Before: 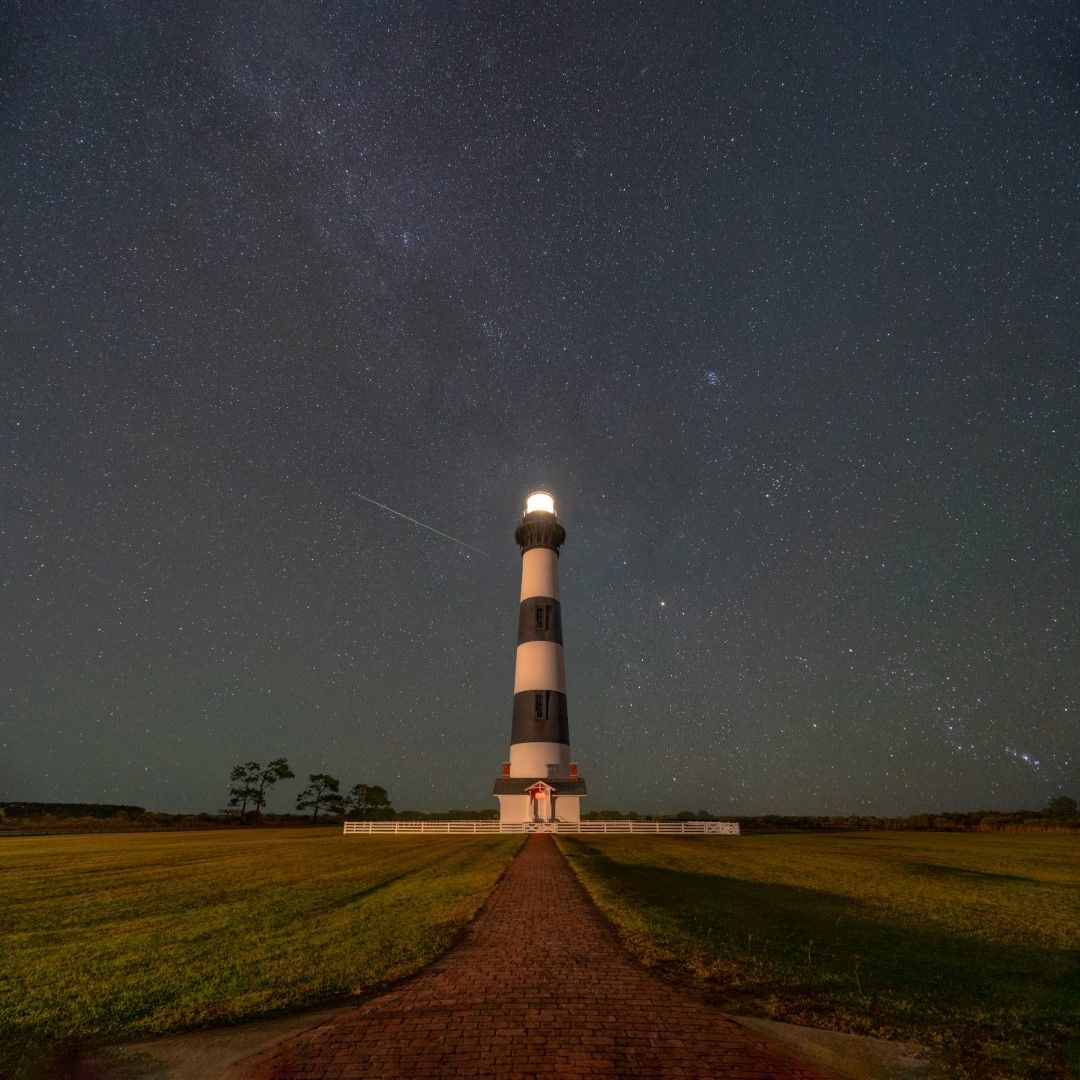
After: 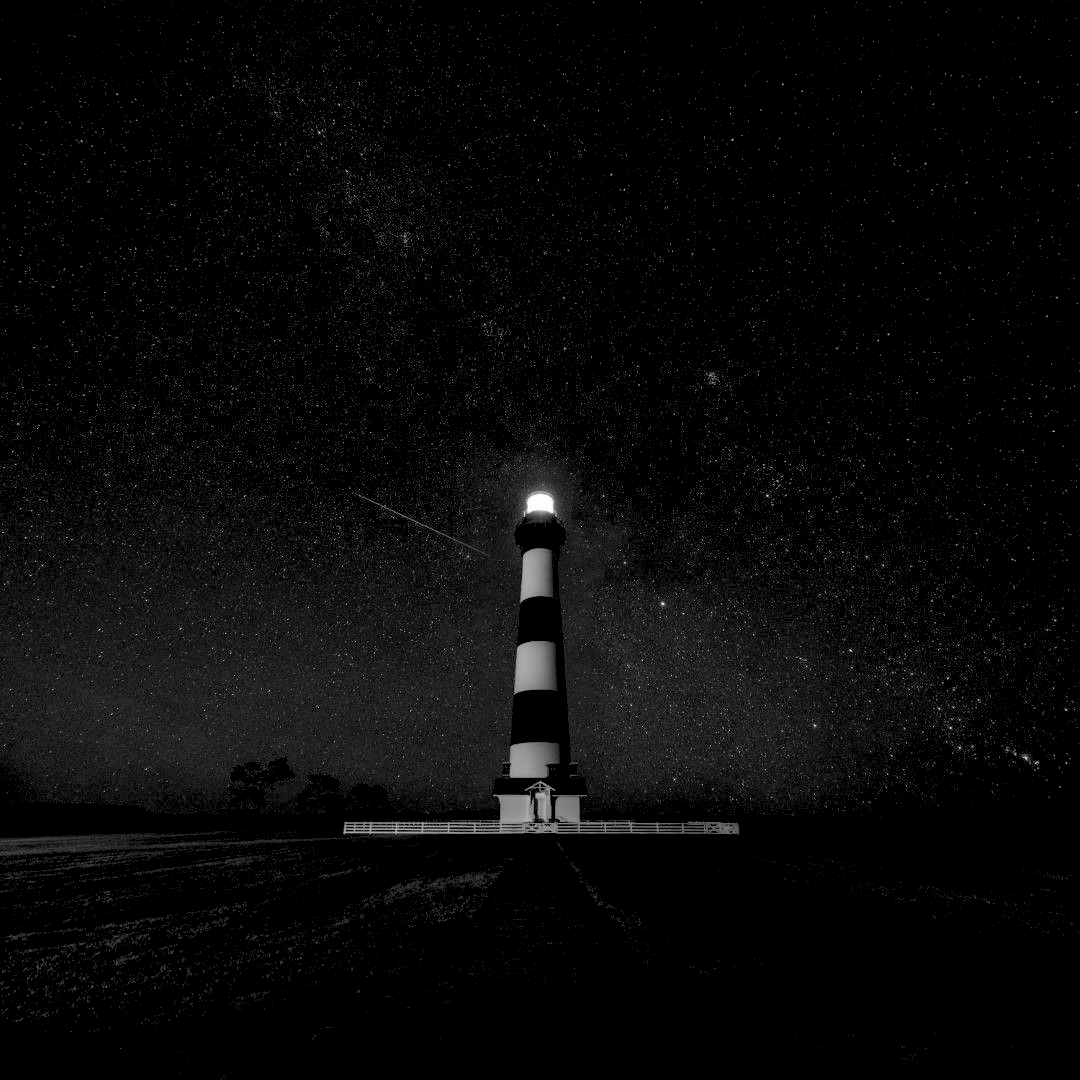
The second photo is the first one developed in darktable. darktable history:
exposure: black level correction 0.056, compensate highlight preservation false
monochrome: on, module defaults
